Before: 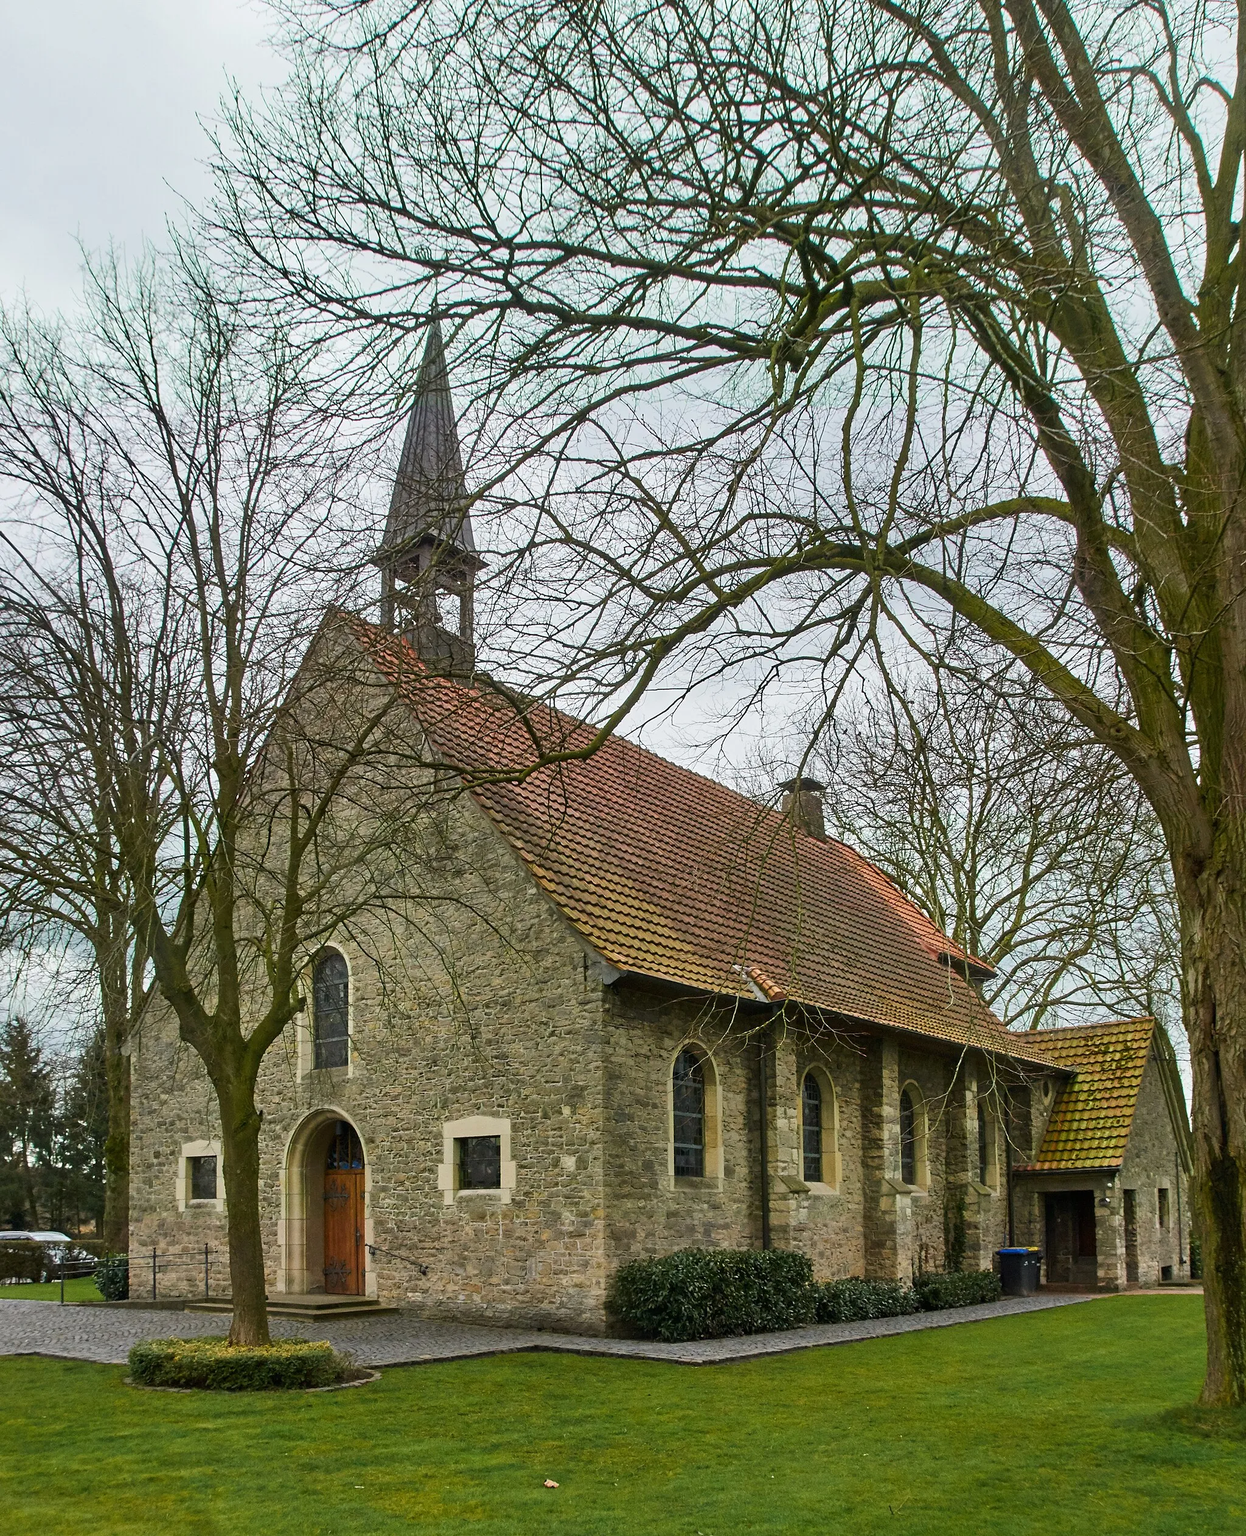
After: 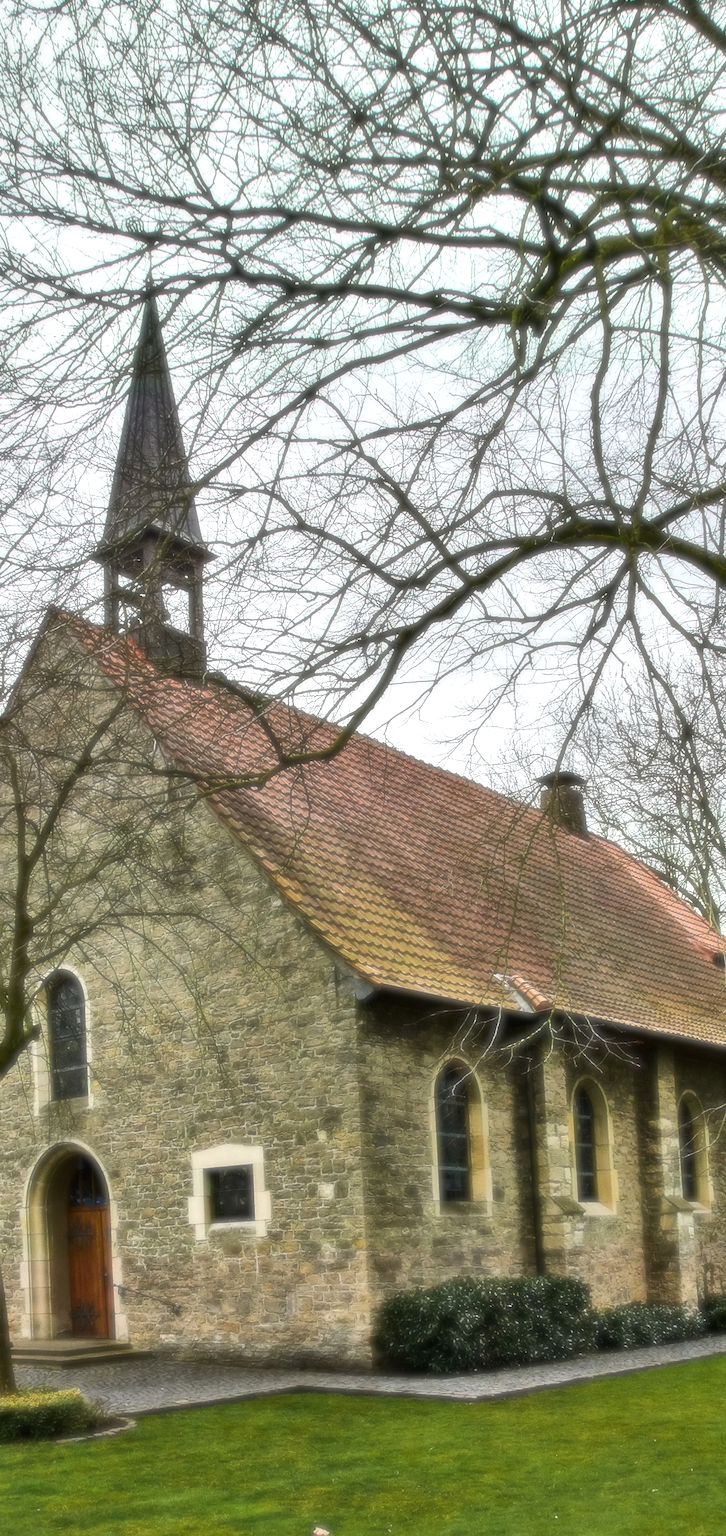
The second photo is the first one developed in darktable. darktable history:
crop: left 21.496%, right 22.254%
tone equalizer: -8 EV -0.75 EV, -7 EV -0.7 EV, -6 EV -0.6 EV, -5 EV -0.4 EV, -3 EV 0.4 EV, -2 EV 0.6 EV, -1 EV 0.7 EV, +0 EV 0.75 EV, edges refinement/feathering 500, mask exposure compensation -1.57 EV, preserve details no
shadows and highlights: white point adjustment 0.1, highlights -70, soften with gaussian
soften: size 8.67%, mix 49%
rotate and perspective: rotation -2.12°, lens shift (vertical) 0.009, lens shift (horizontal) -0.008, automatic cropping original format, crop left 0.036, crop right 0.964, crop top 0.05, crop bottom 0.959
